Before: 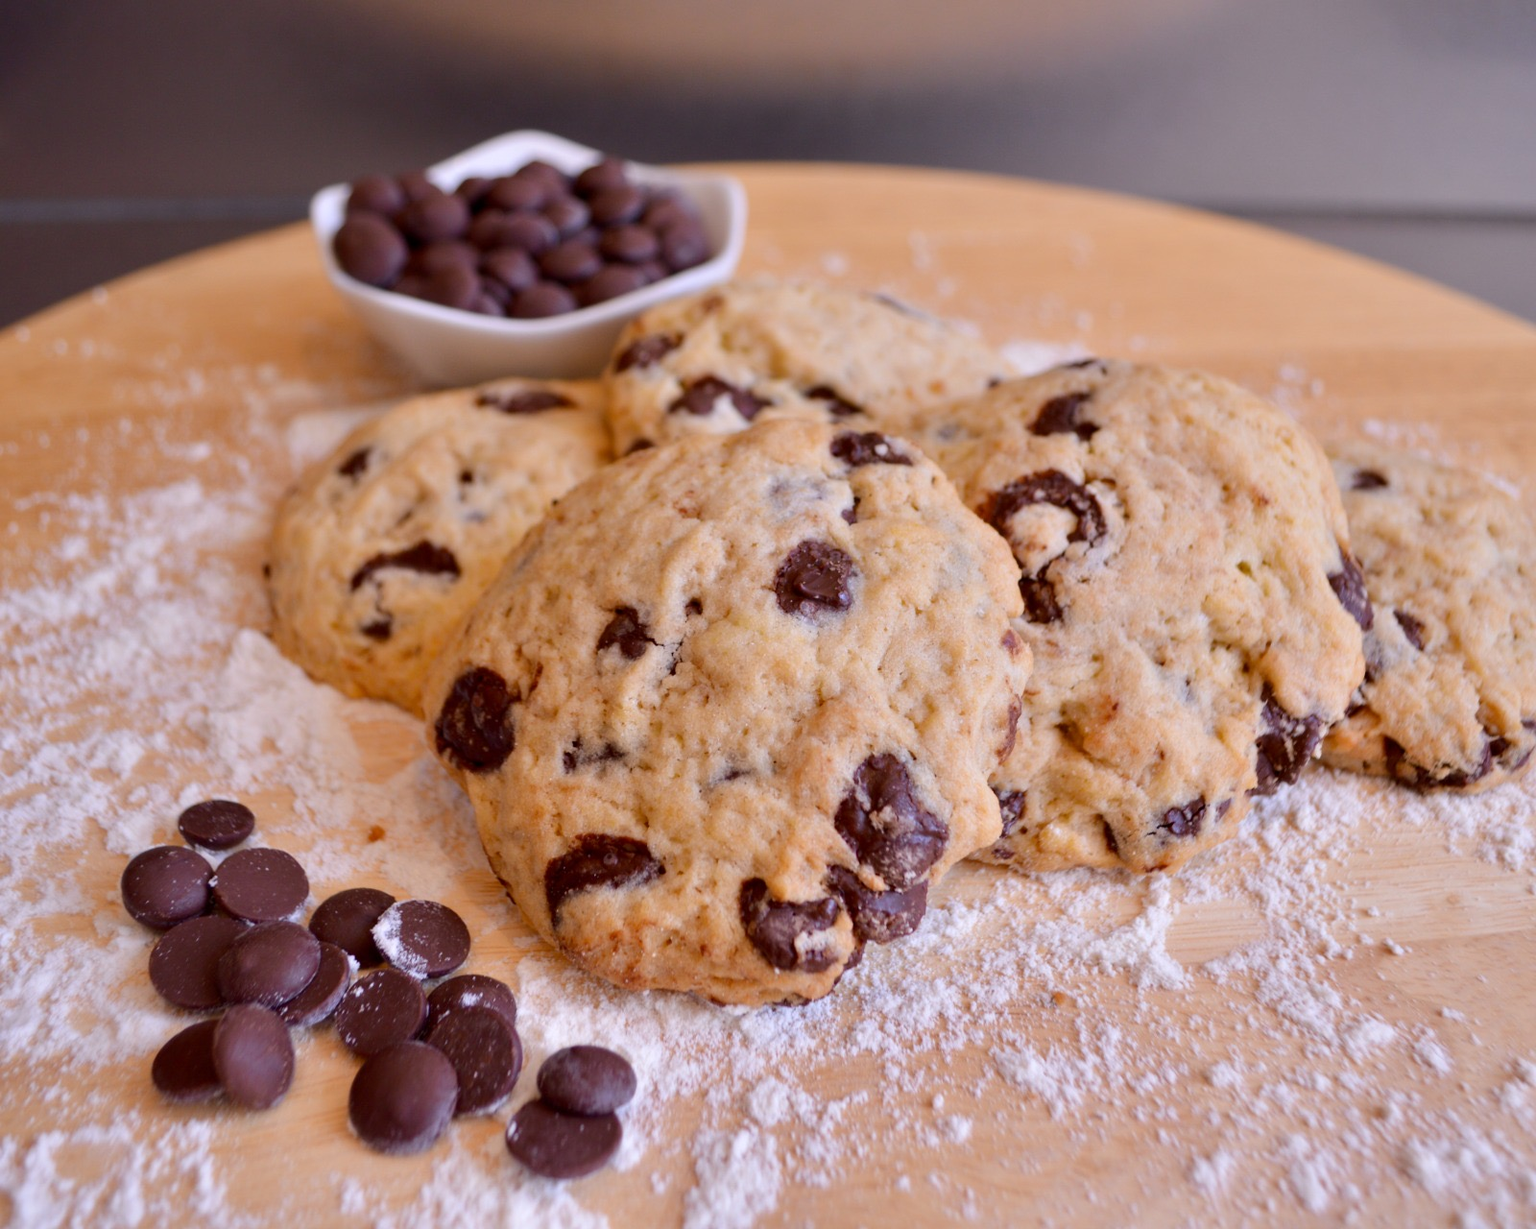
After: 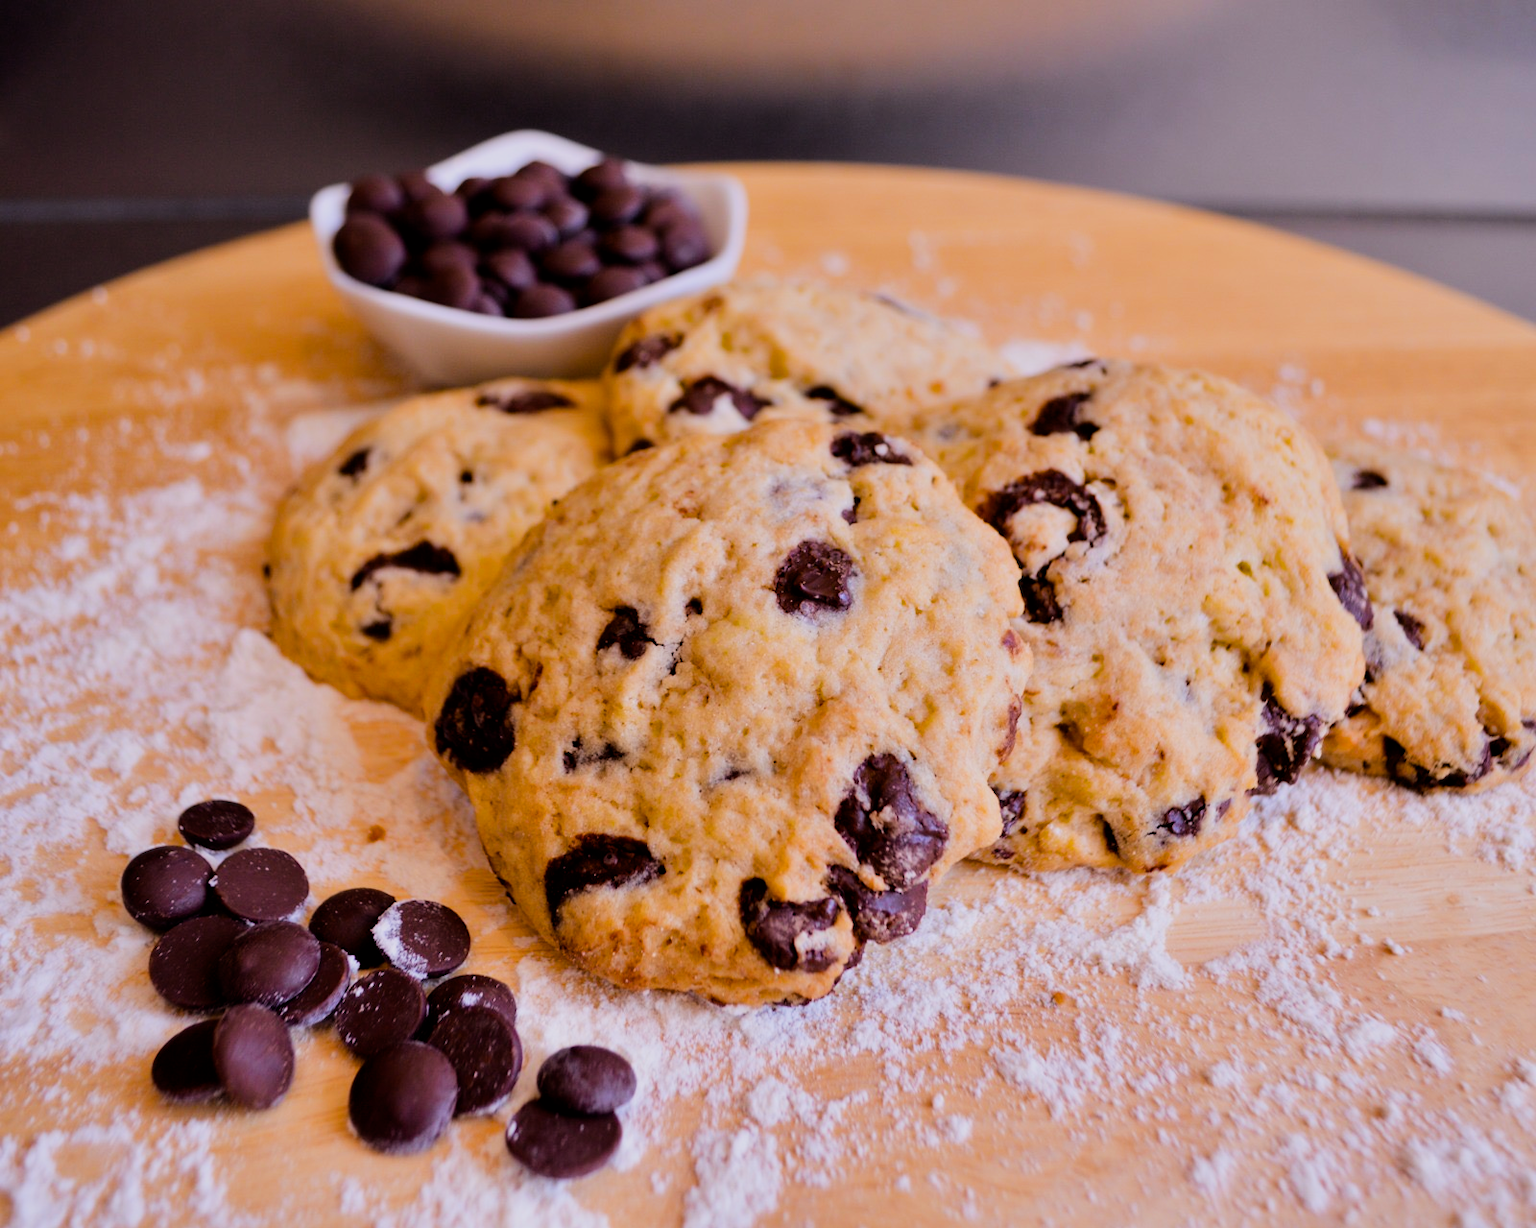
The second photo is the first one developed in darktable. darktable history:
color balance rgb: perceptual saturation grading › global saturation 30.733%, global vibrance 20%
filmic rgb: black relative exposure -5.02 EV, white relative exposure 3.99 EV, hardness 2.88, contrast 1.299, highlights saturation mix -28.77%
